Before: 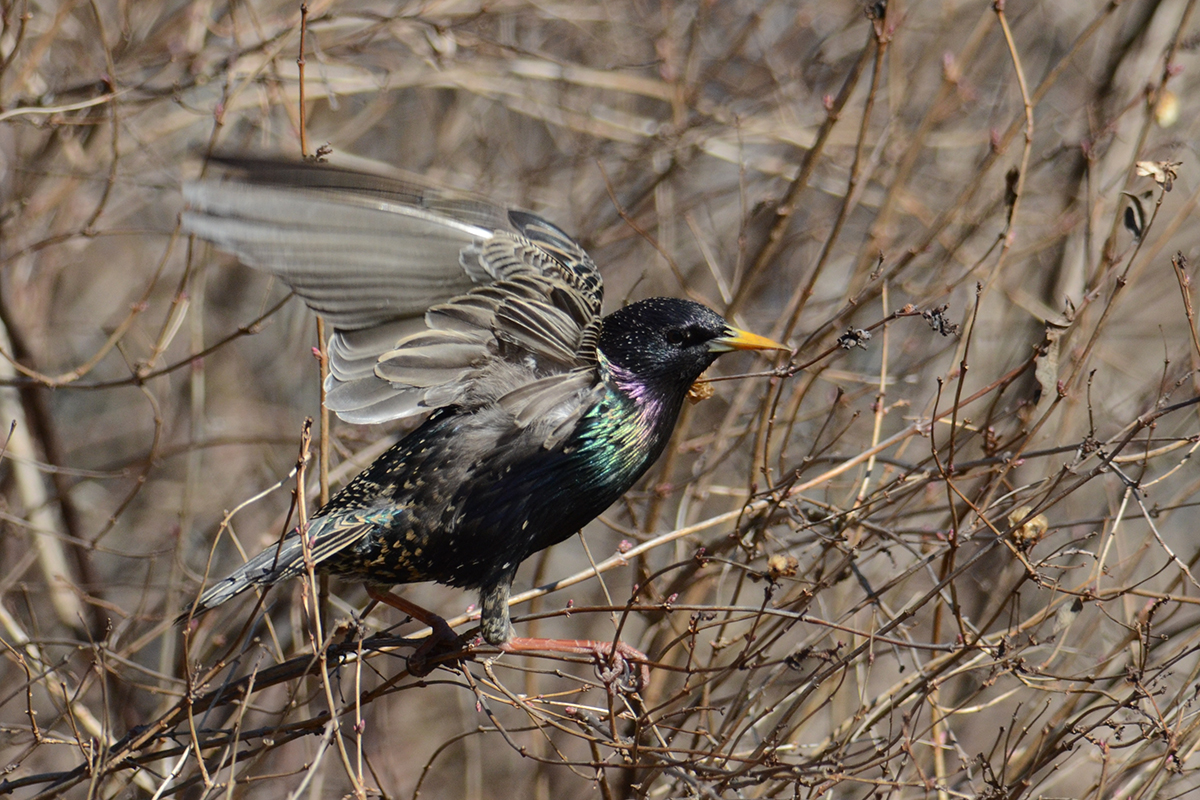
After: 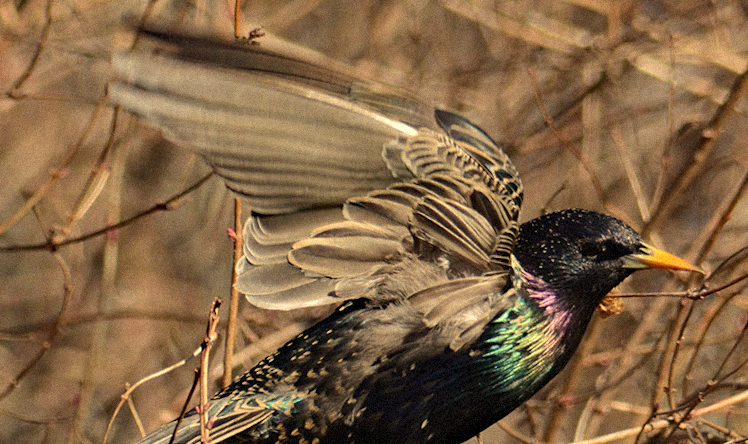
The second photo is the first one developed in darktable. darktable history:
haze removal: compatibility mode true, adaptive false
crop and rotate: angle -4.99°, left 2.122%, top 6.945%, right 27.566%, bottom 30.519%
velvia: on, module defaults
shadows and highlights: shadows 37.27, highlights -28.18, soften with gaussian
white balance: red 1.138, green 0.996, blue 0.812
grain: mid-tones bias 0%
